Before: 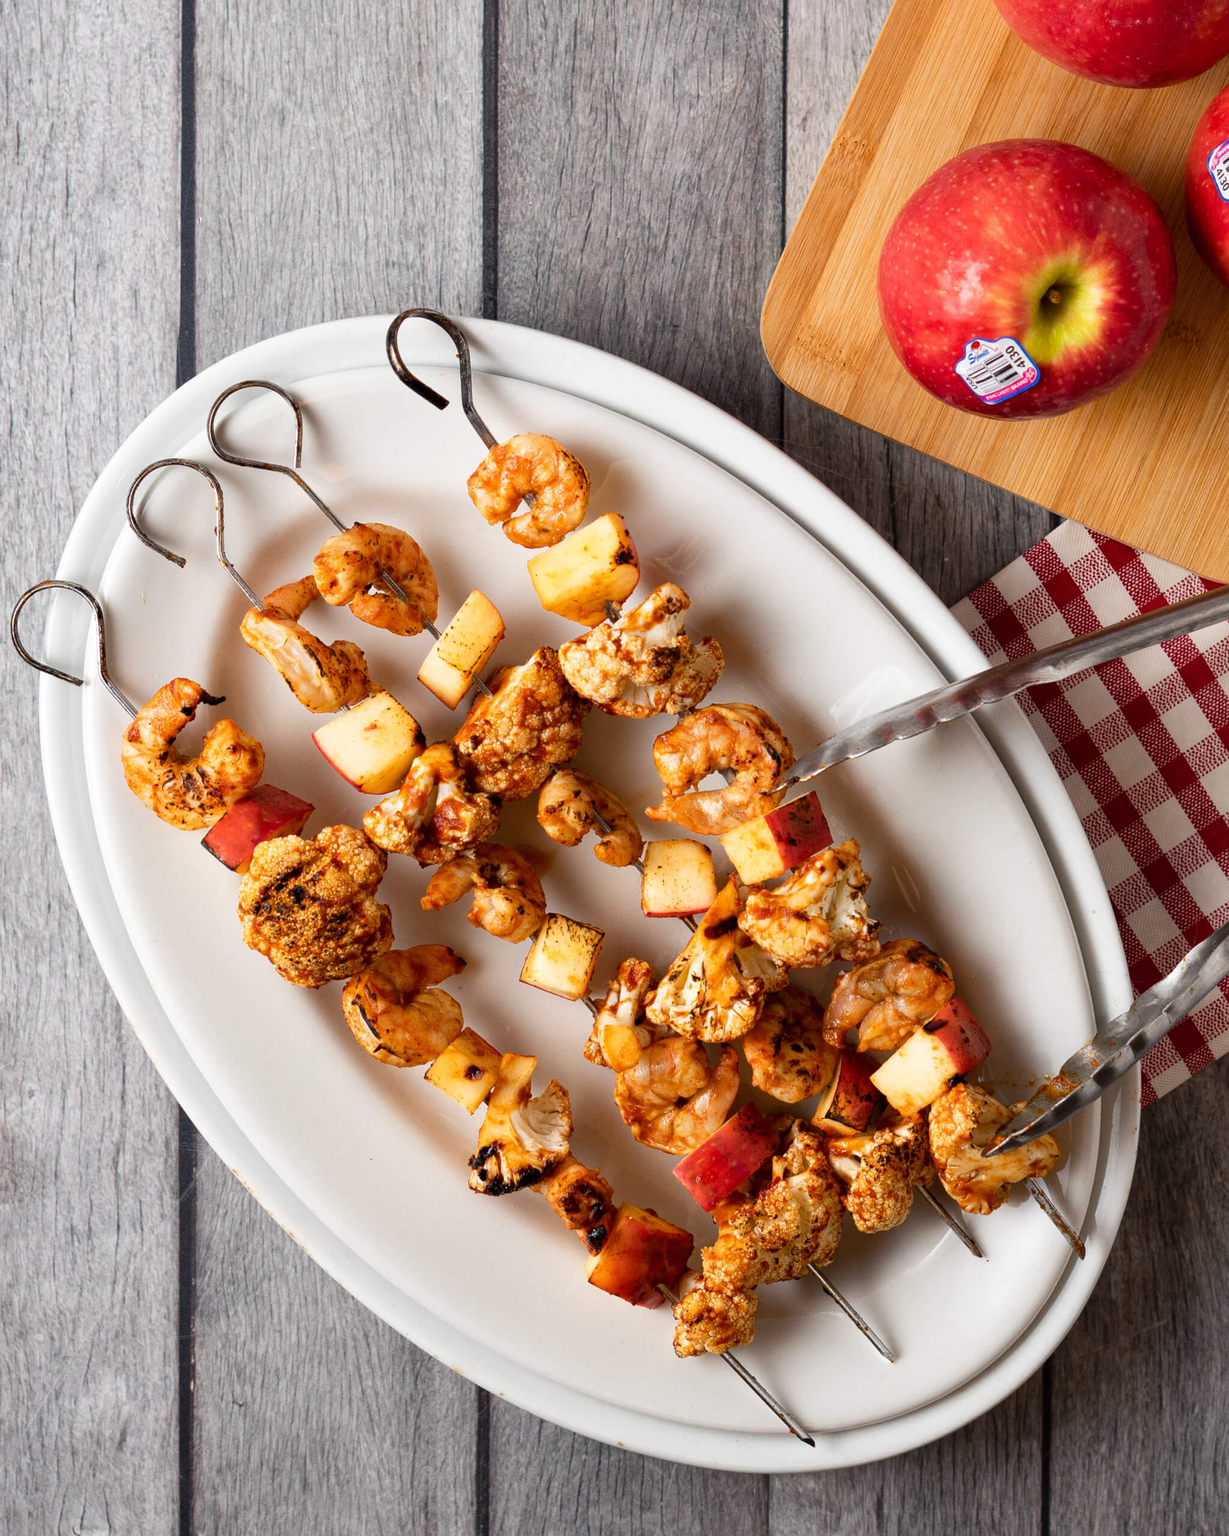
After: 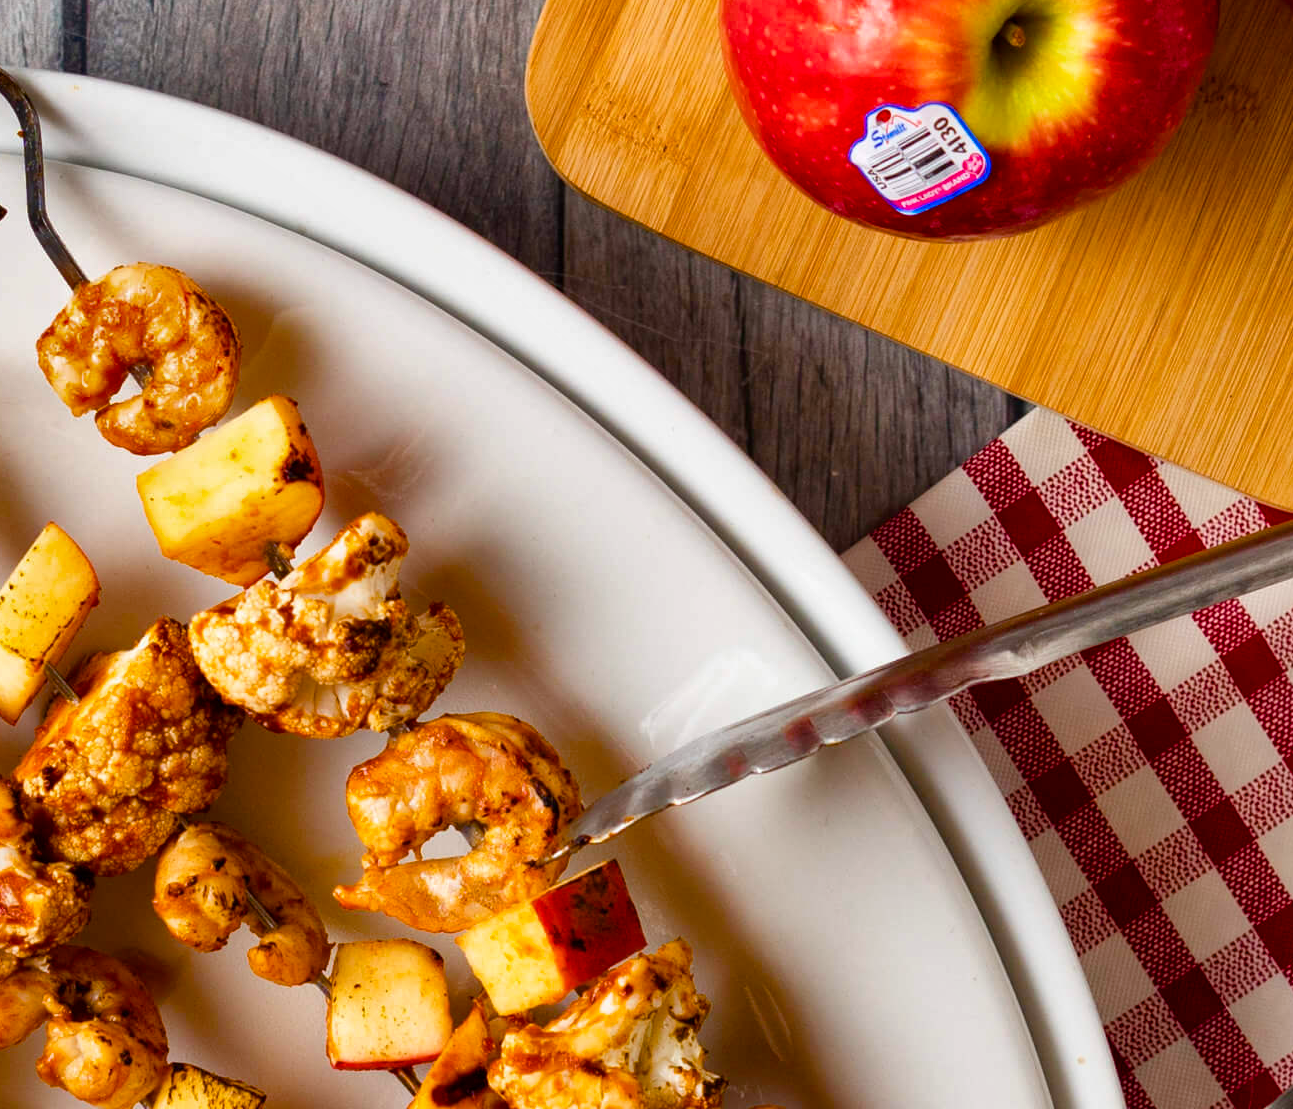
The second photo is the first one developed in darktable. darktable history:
color balance rgb: perceptual saturation grading › global saturation 20%, perceptual saturation grading › highlights -25.384%, perceptual saturation grading › shadows 25.83%, global vibrance 44.917%
crop: left 36.272%, top 17.956%, right 0.583%, bottom 38.699%
shadows and highlights: radius 117.4, shadows 42.39, highlights -62.06, soften with gaussian
